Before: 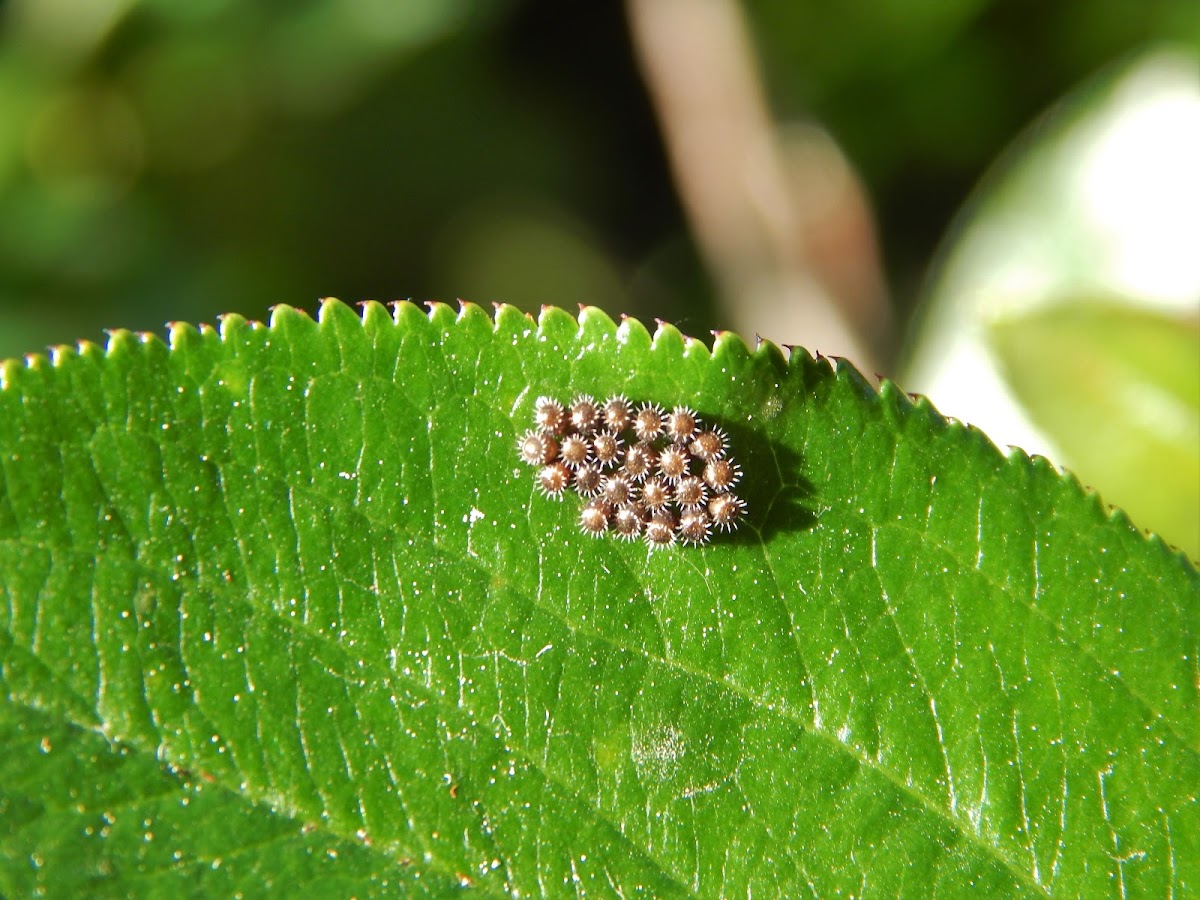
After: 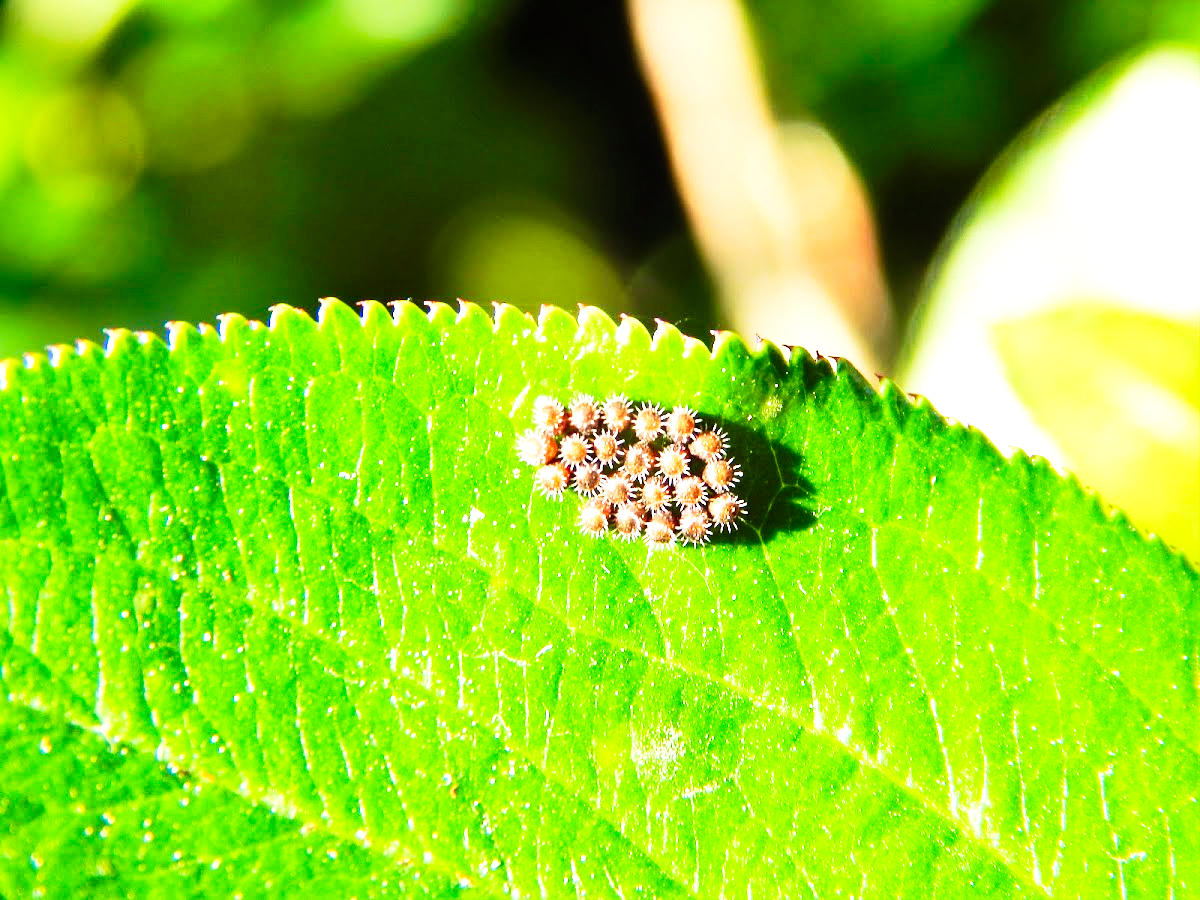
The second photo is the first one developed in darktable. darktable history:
local contrast: highlights 104%, shadows 101%, detail 119%, midtone range 0.2
base curve: curves: ch0 [(0, 0) (0.007, 0.004) (0.027, 0.03) (0.046, 0.07) (0.207, 0.54) (0.442, 0.872) (0.673, 0.972) (1, 1)], preserve colors none
contrast brightness saturation: contrast 0.202, brightness 0.158, saturation 0.226
